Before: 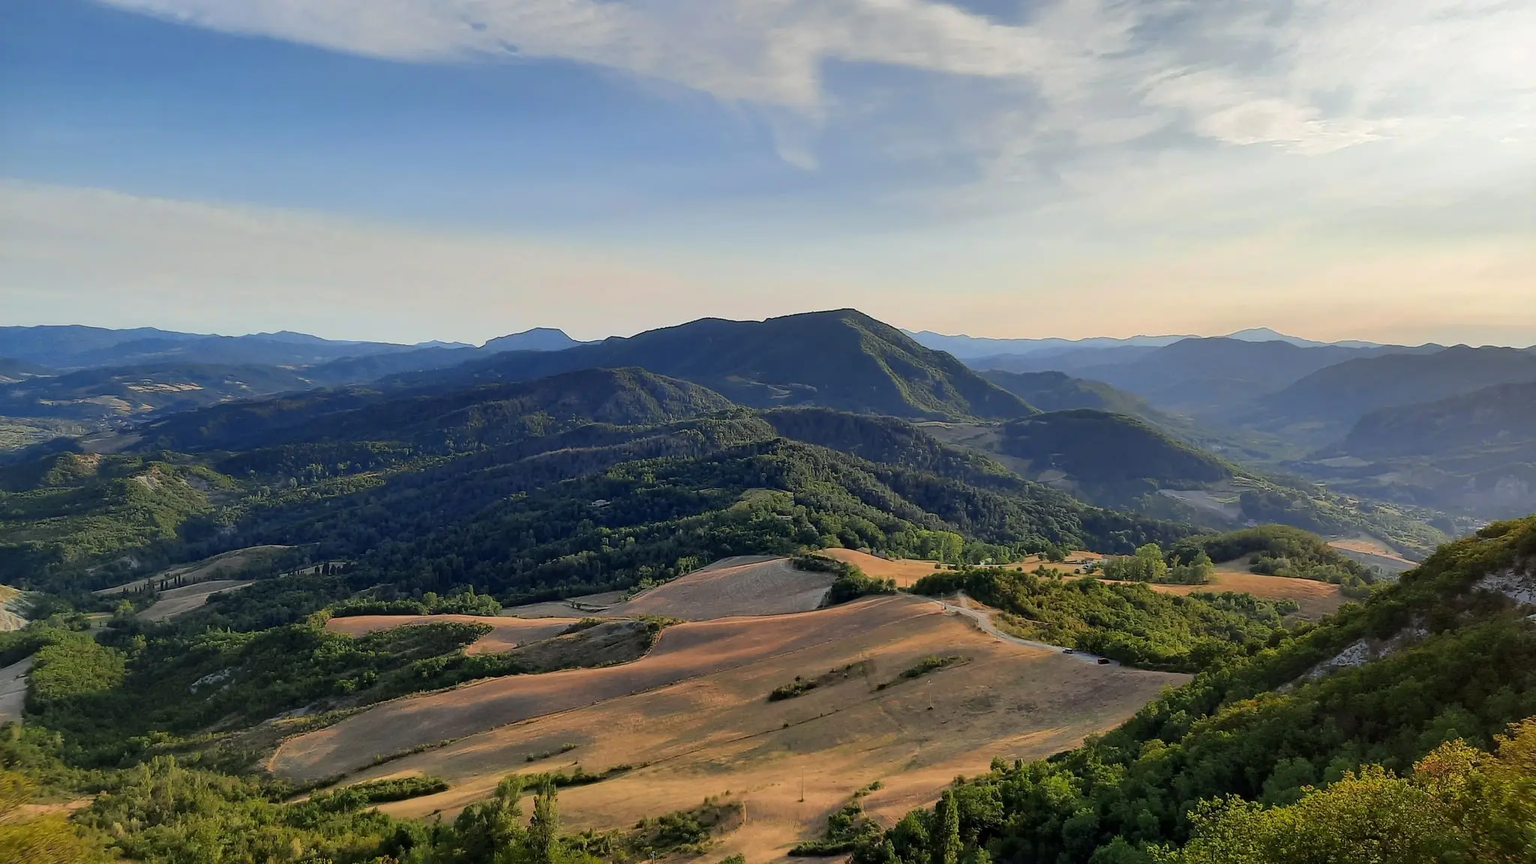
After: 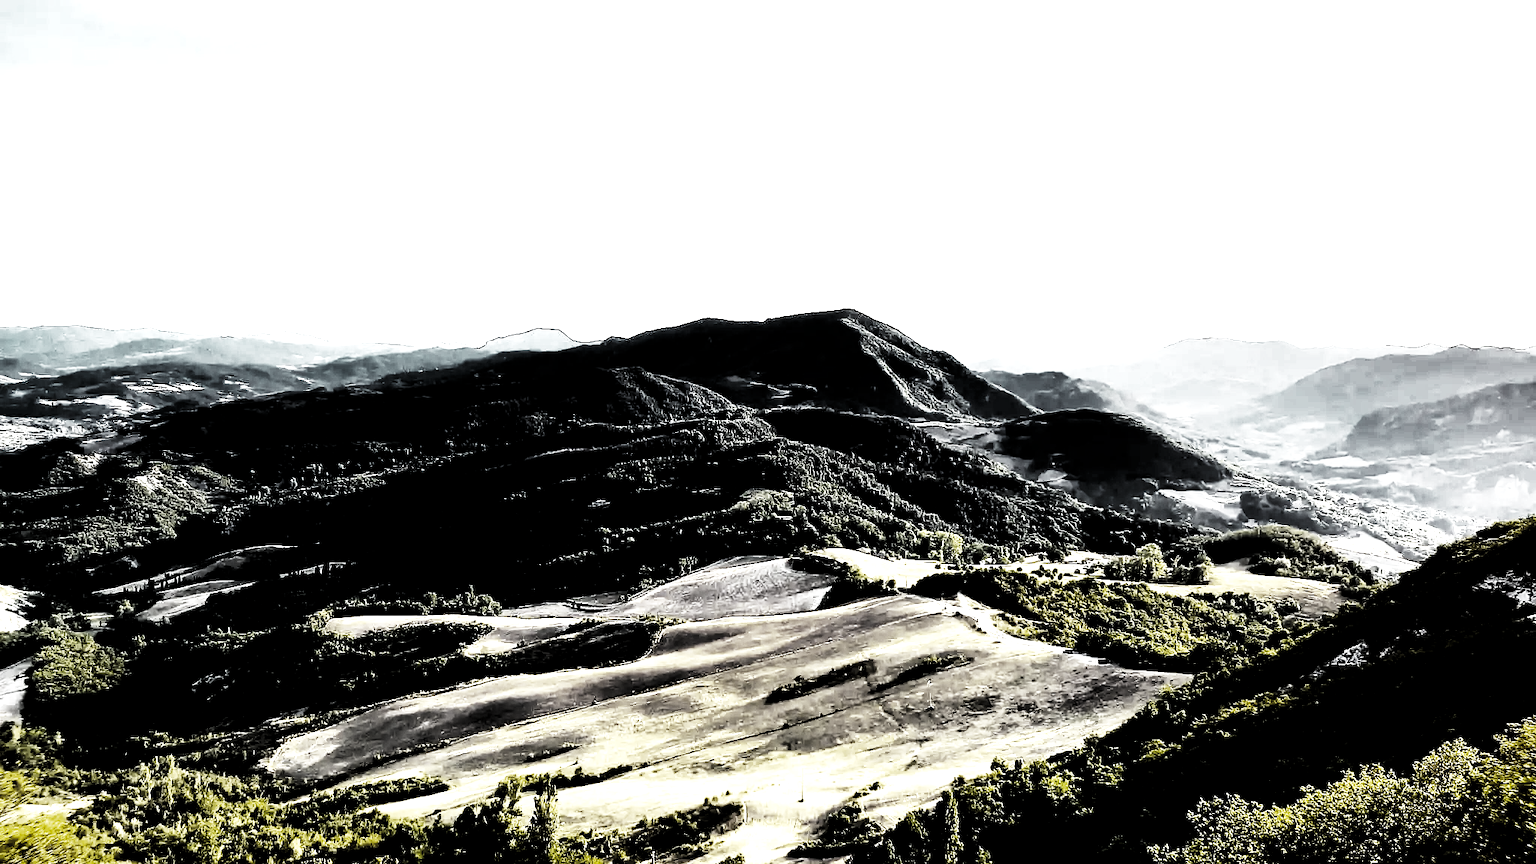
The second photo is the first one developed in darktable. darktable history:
base curve: curves: ch0 [(0, 0.015) (0.085, 0.116) (0.134, 0.298) (0.19, 0.545) (0.296, 0.764) (0.599, 0.982) (1, 1)], preserve colors none
levels: levels [0.721, 0.937, 0.997]
exposure: black level correction 0, exposure 1.975 EV, compensate exposure bias true, compensate highlight preservation false
